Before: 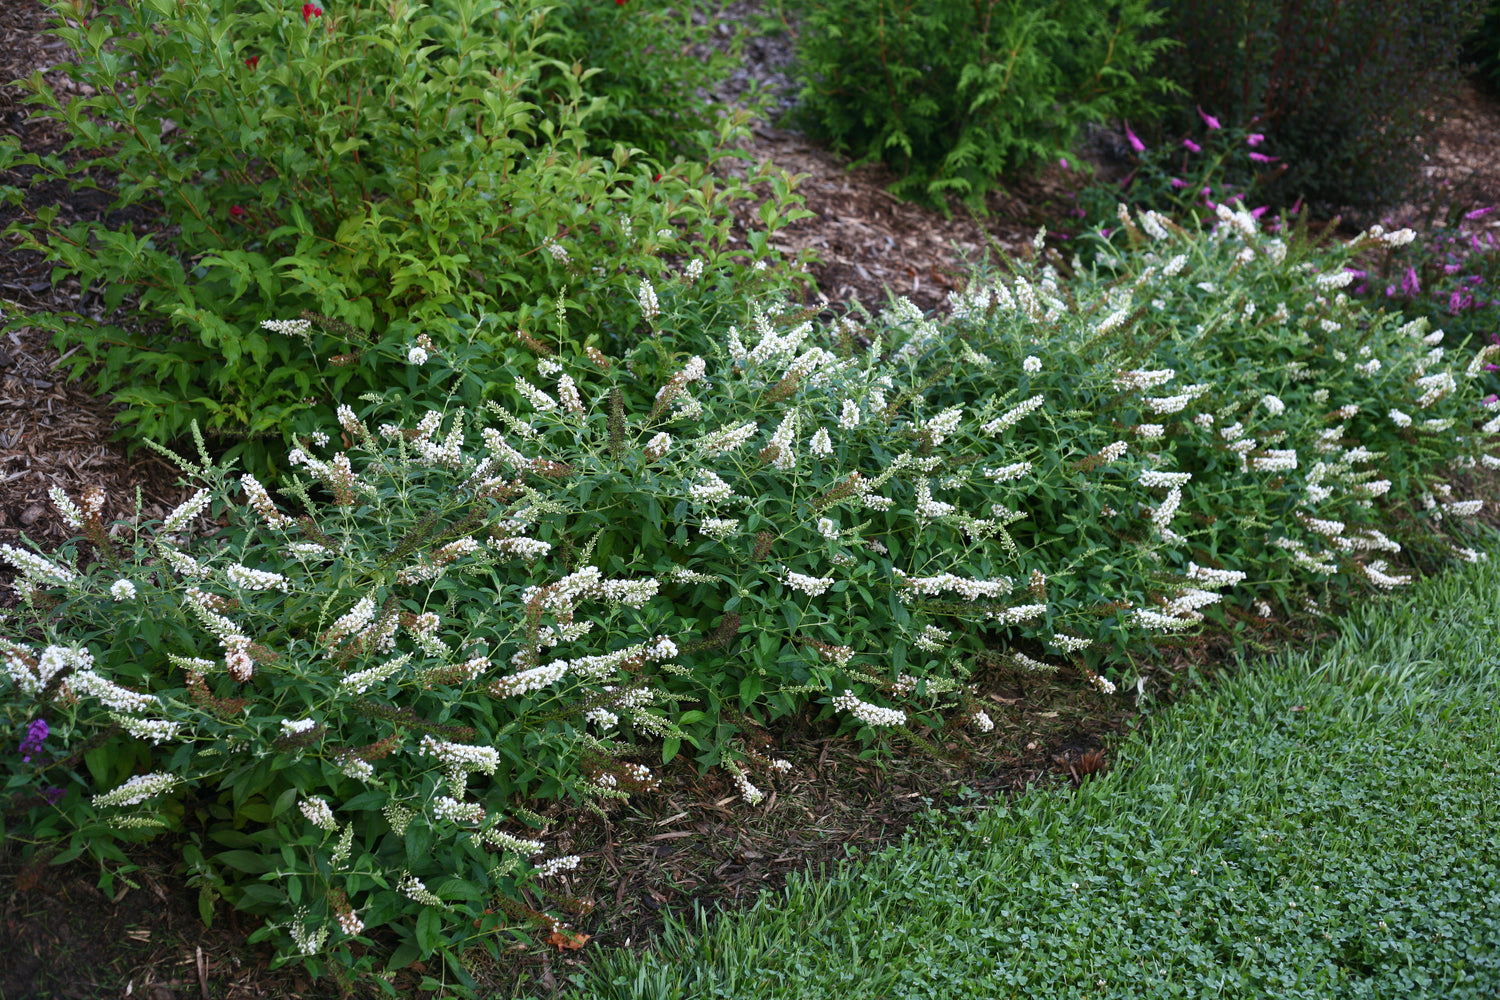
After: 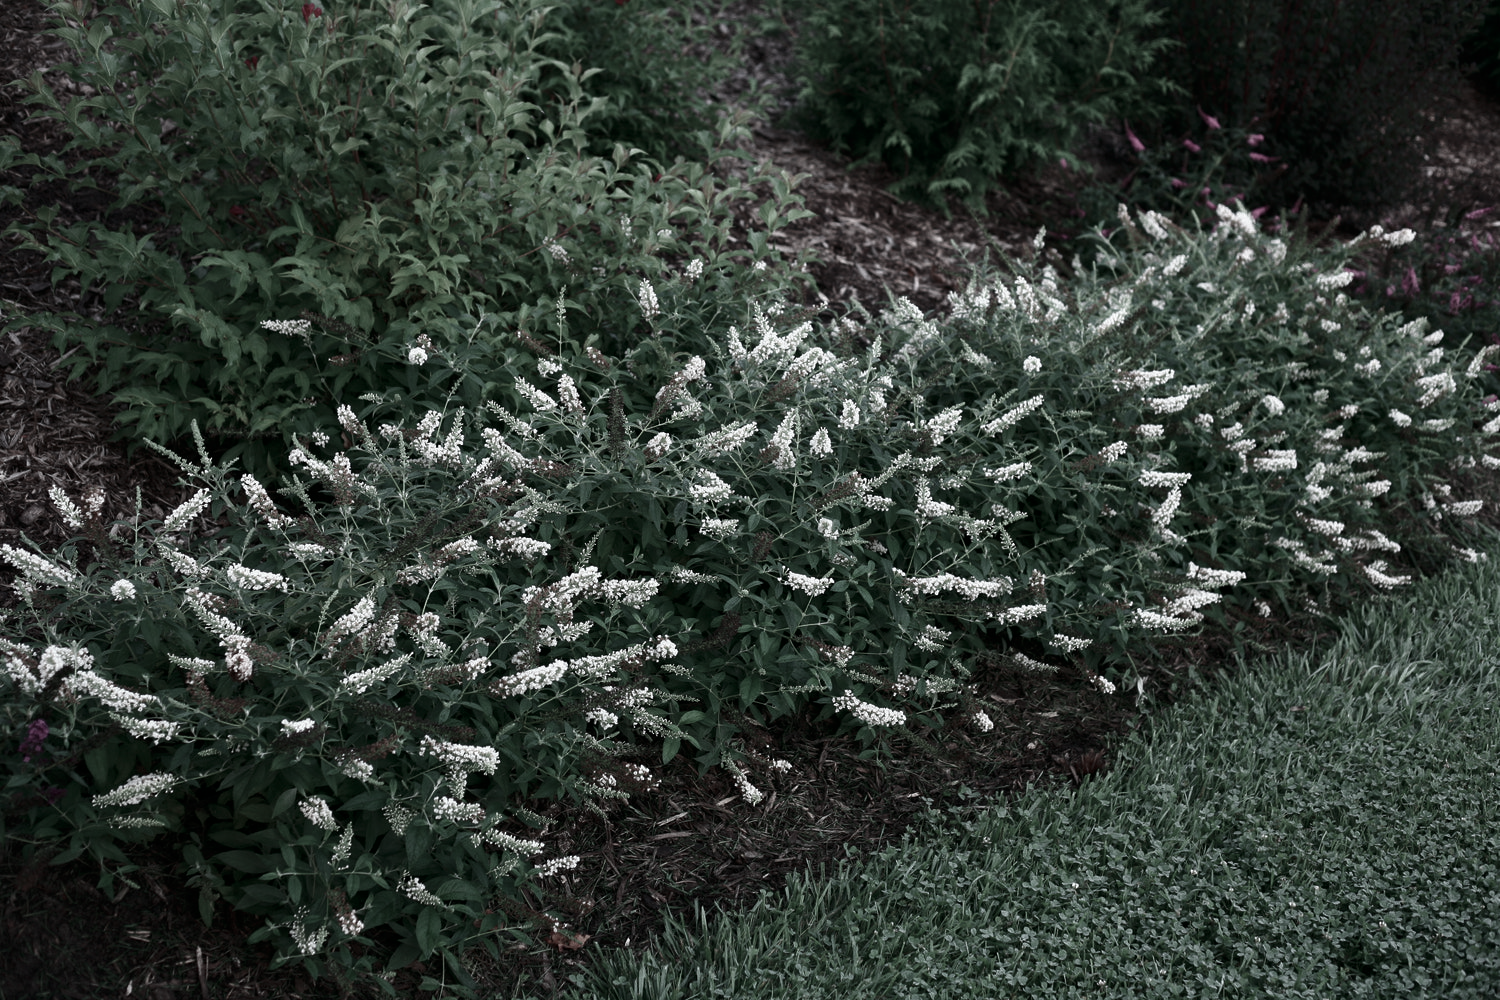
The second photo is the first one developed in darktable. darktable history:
contrast brightness saturation: brightness -0.25, saturation 0.2
color contrast: green-magenta contrast 0.3, blue-yellow contrast 0.15
